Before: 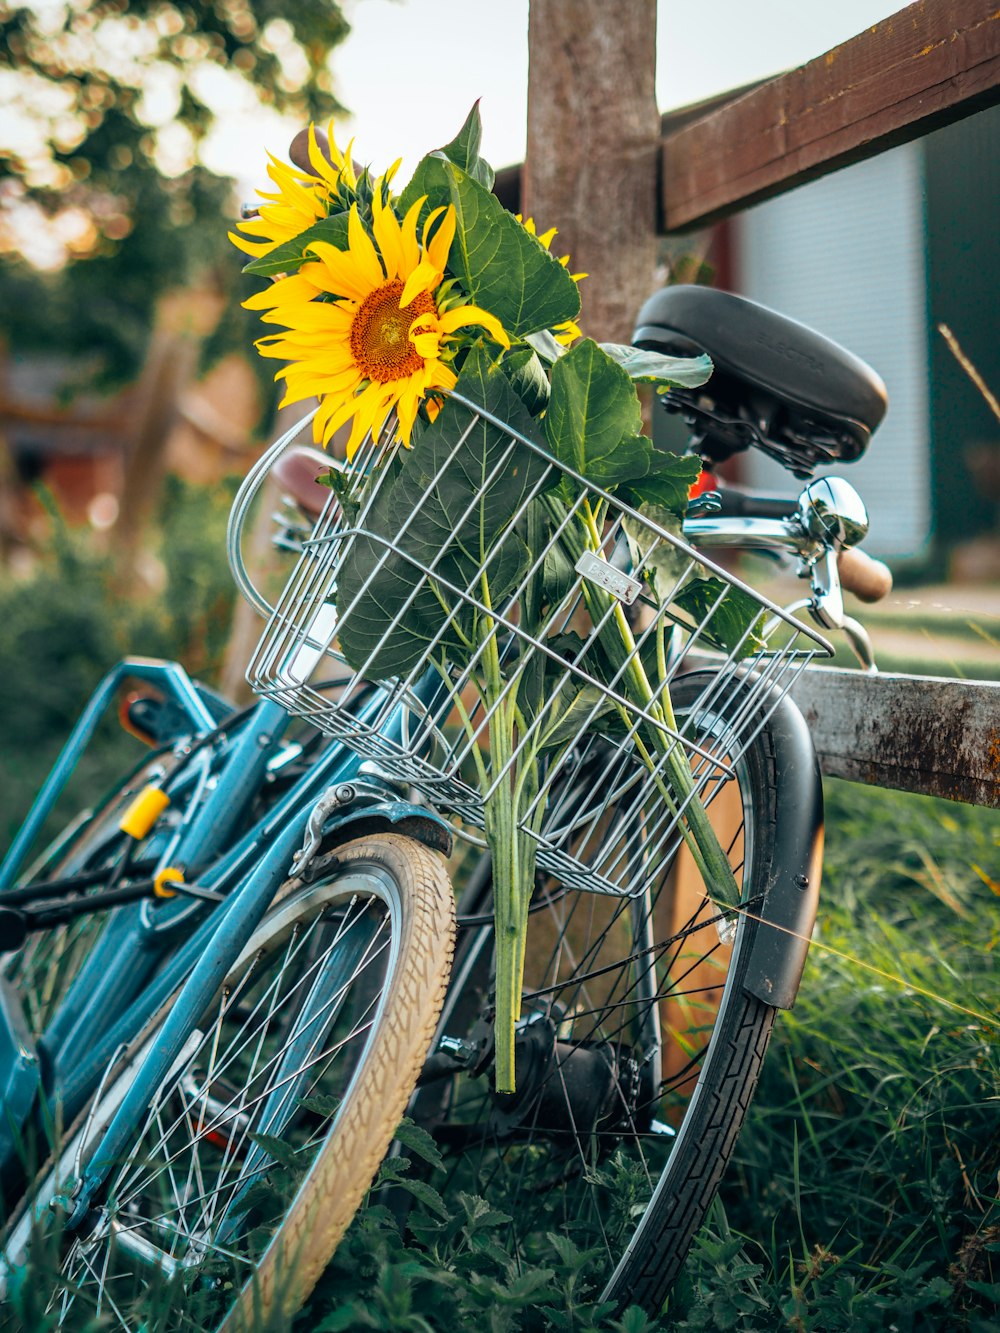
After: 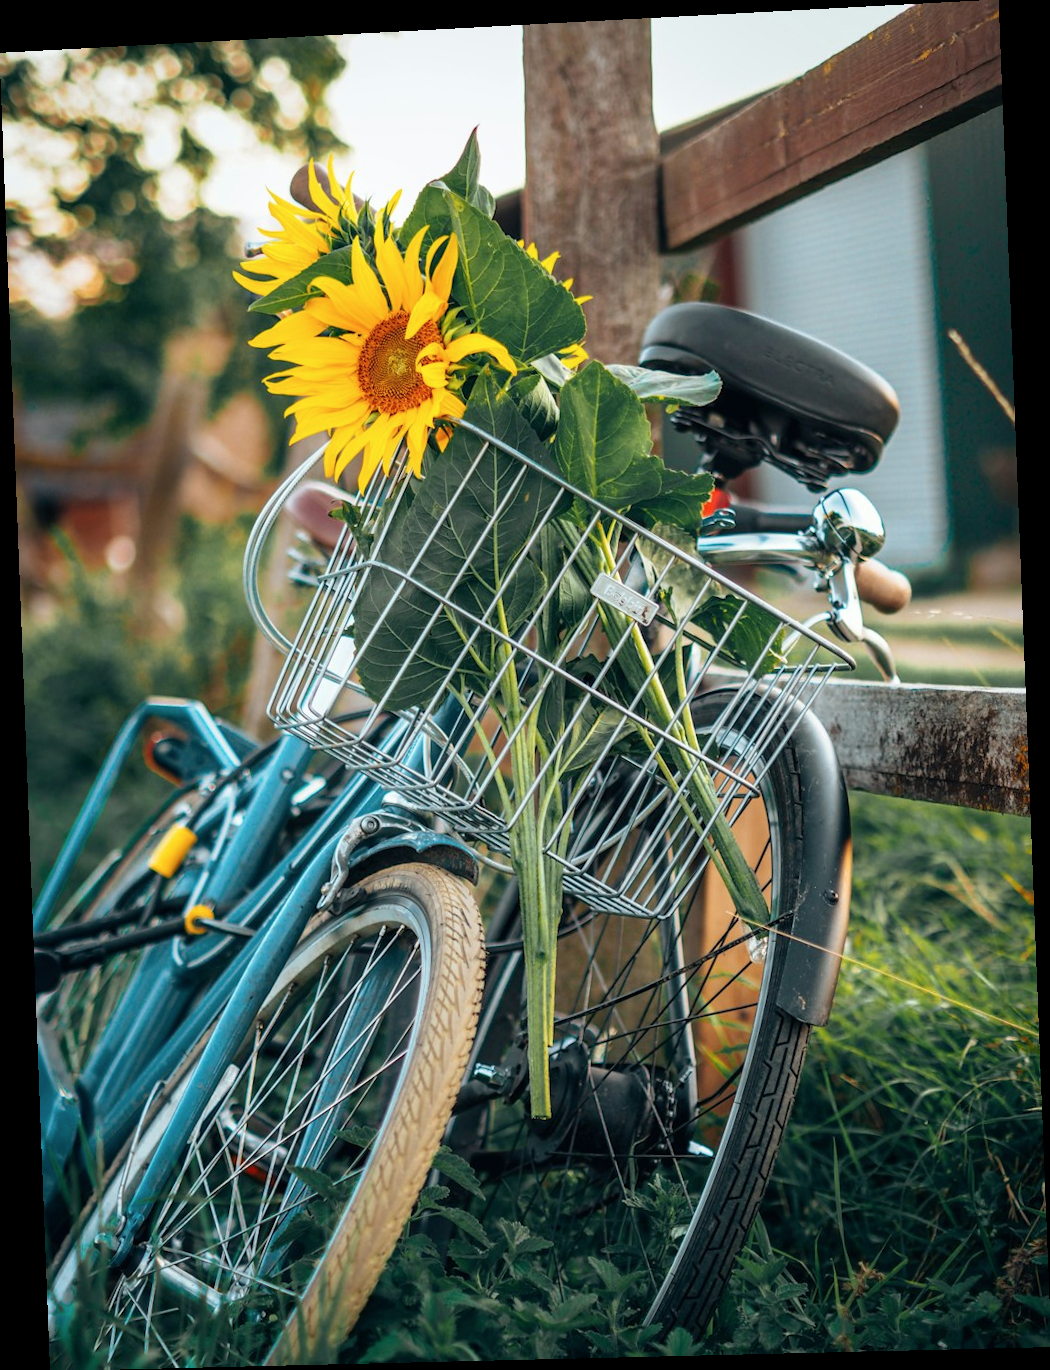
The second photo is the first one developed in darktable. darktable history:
rotate and perspective: rotation -2.22°, lens shift (horizontal) -0.022, automatic cropping off
contrast brightness saturation: saturation -0.05
